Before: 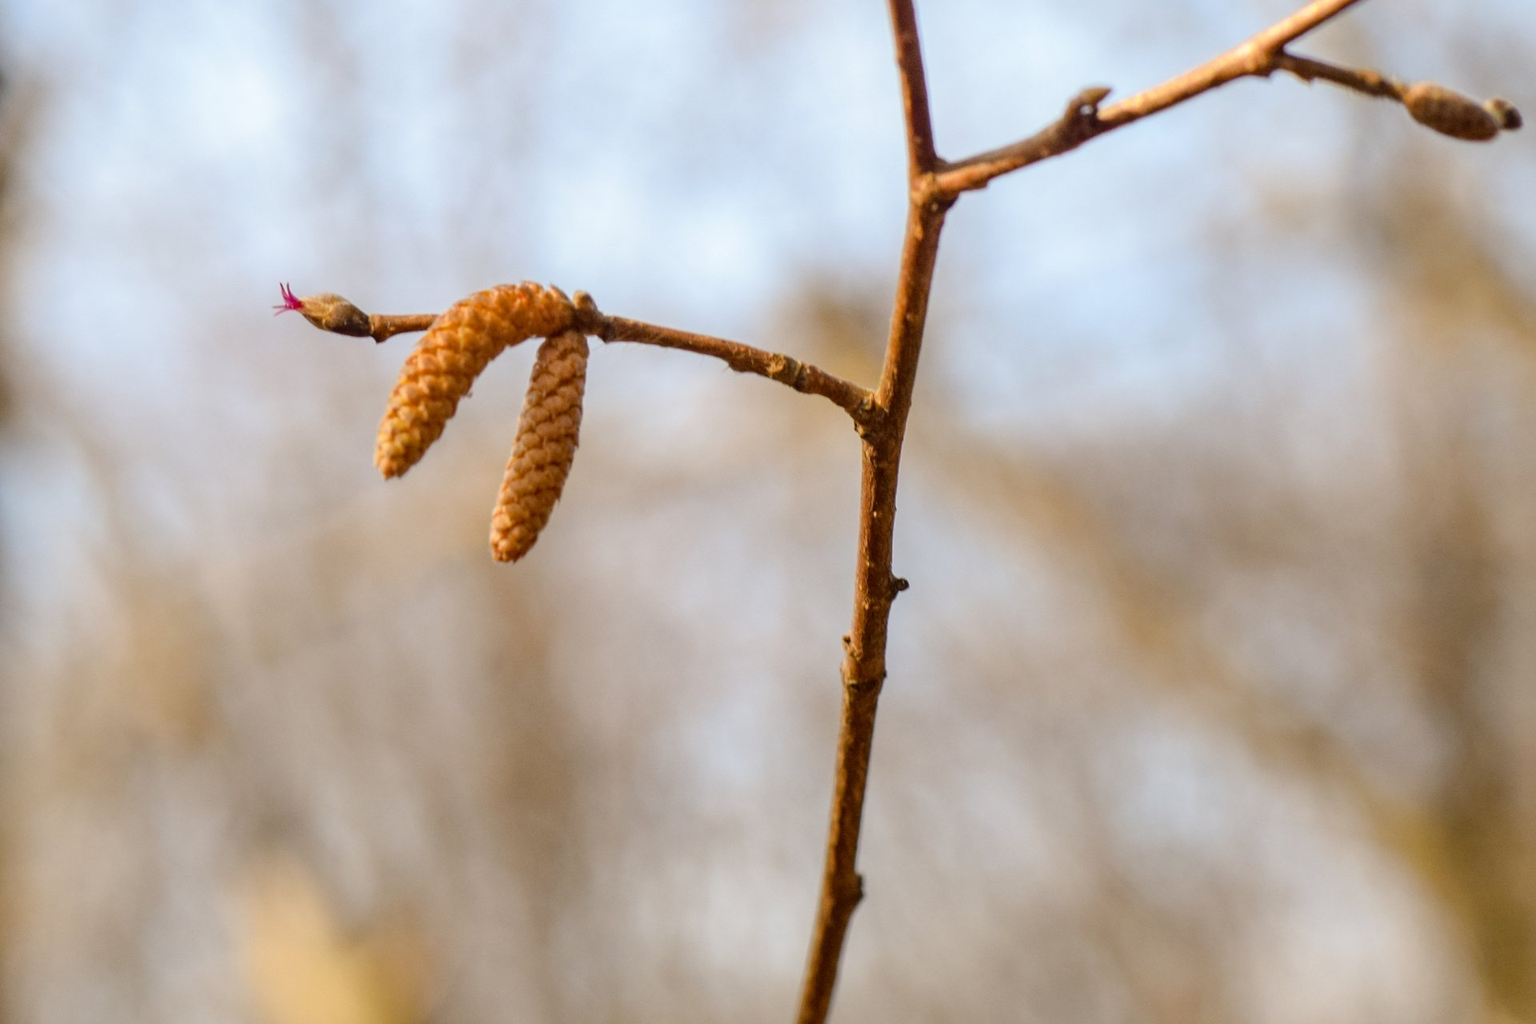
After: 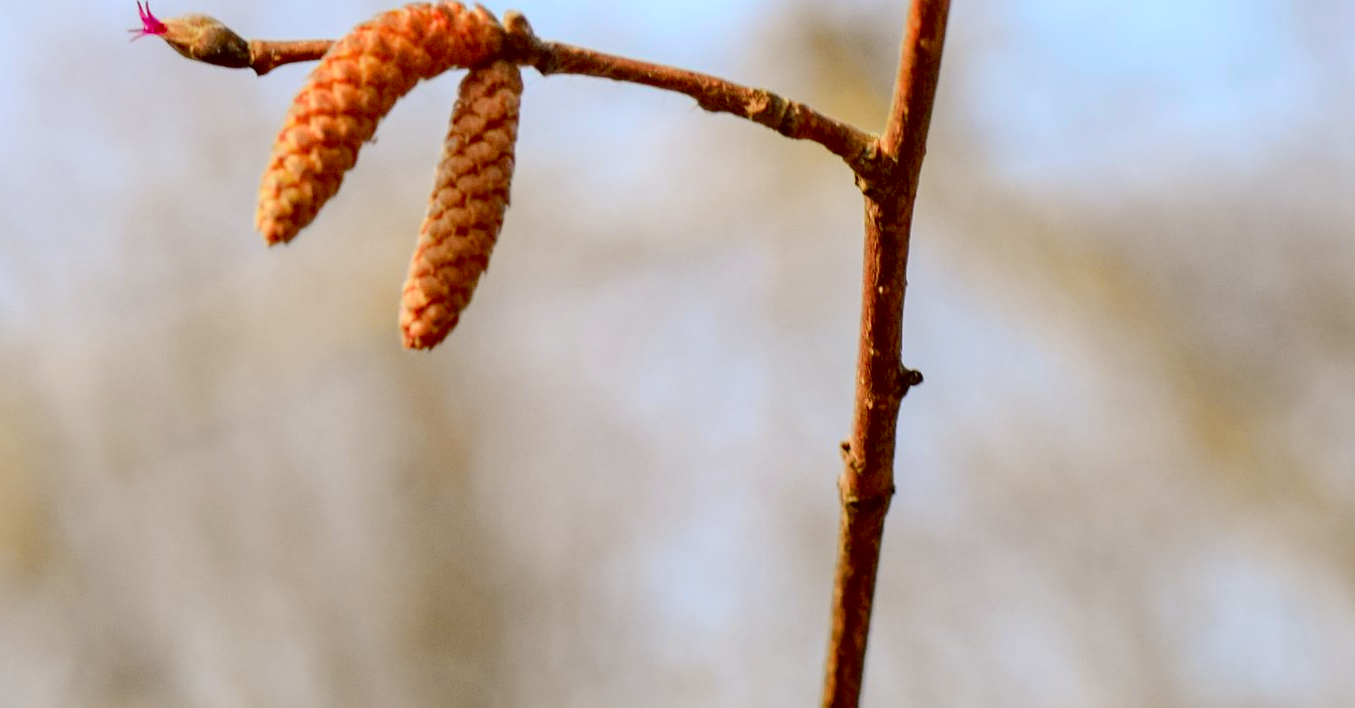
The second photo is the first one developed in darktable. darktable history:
crop: left 11.123%, top 27.61%, right 18.3%, bottom 17.034%
white balance: red 0.974, blue 1.044
exposure: black level correction 0.007, exposure 0.093 EV, compensate highlight preservation false
tone equalizer: on, module defaults
tone curve: curves: ch0 [(0, 0) (0.068, 0.031) (0.175, 0.132) (0.337, 0.304) (0.498, 0.511) (0.748, 0.762) (0.993, 0.954)]; ch1 [(0, 0) (0.294, 0.184) (0.359, 0.34) (0.362, 0.35) (0.43, 0.41) (0.476, 0.457) (0.499, 0.5) (0.529, 0.523) (0.677, 0.762) (1, 1)]; ch2 [(0, 0) (0.431, 0.419) (0.495, 0.502) (0.524, 0.534) (0.557, 0.56) (0.634, 0.654) (0.728, 0.722) (1, 1)], color space Lab, independent channels, preserve colors none
